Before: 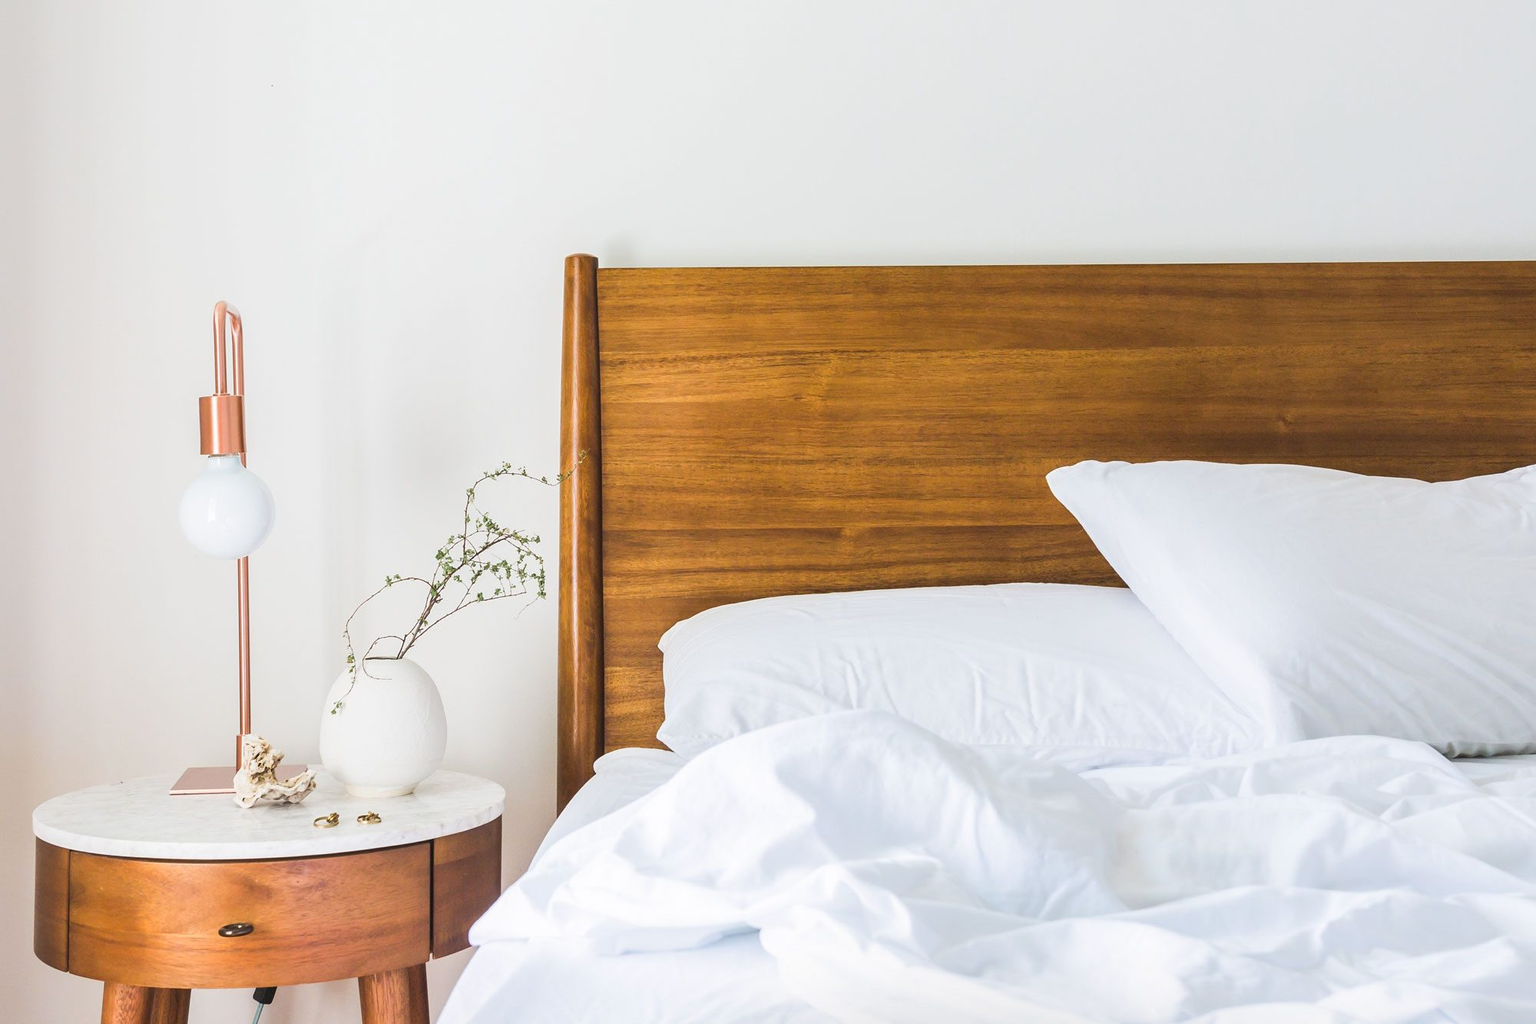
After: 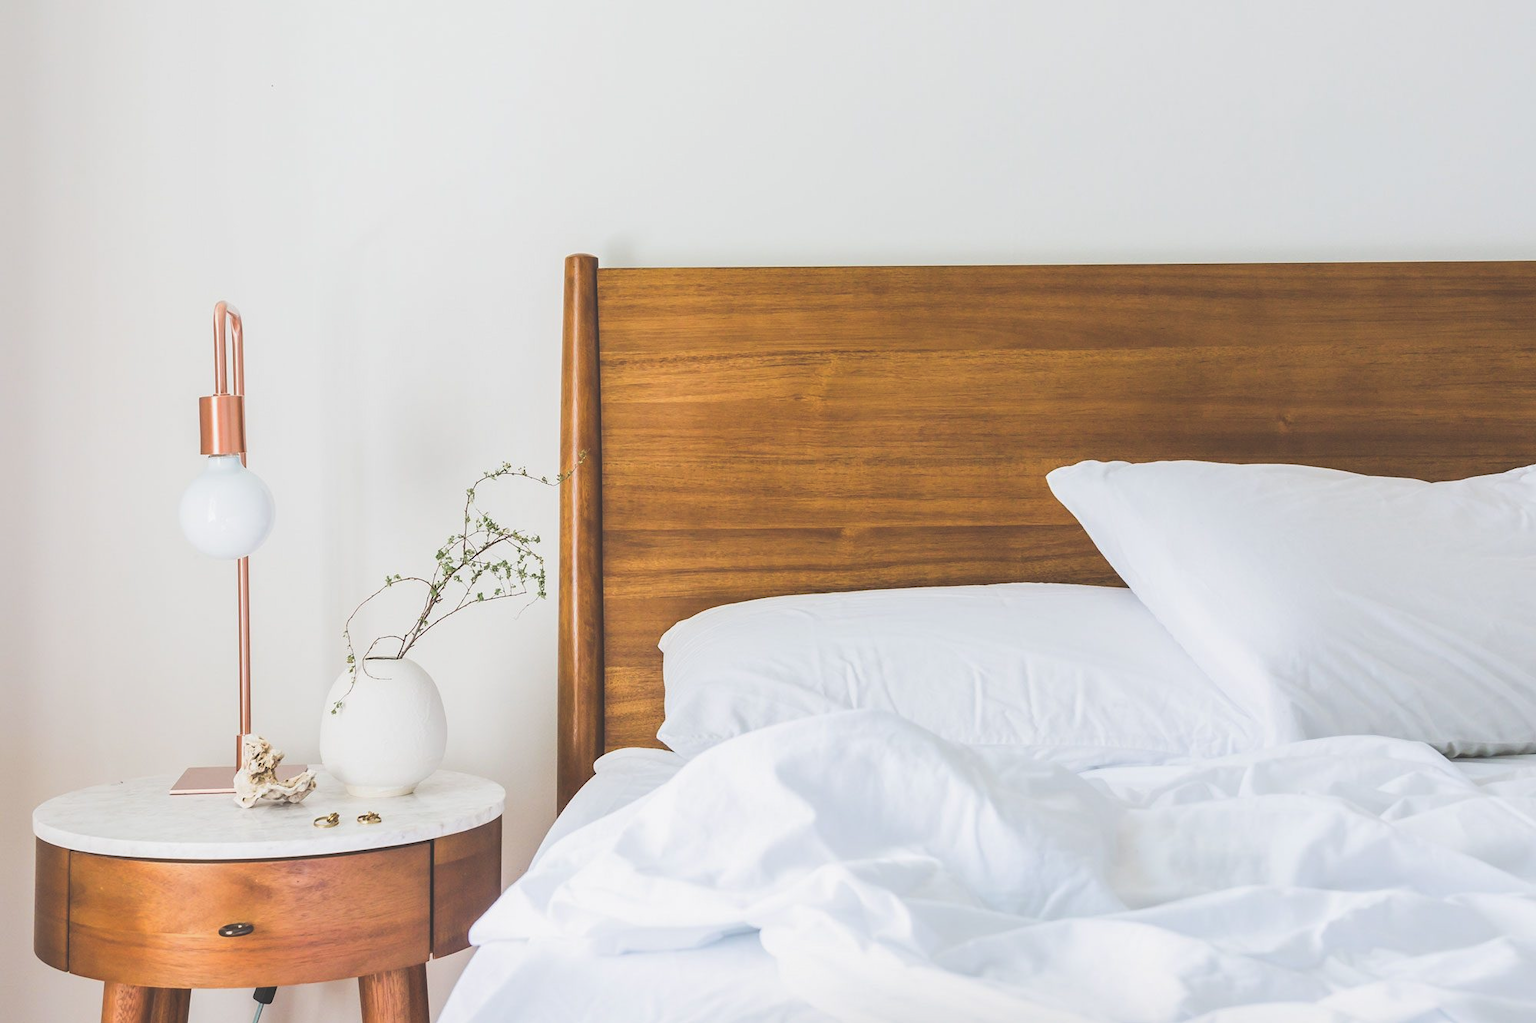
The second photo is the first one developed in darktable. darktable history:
exposure: black level correction -0.026, exposure -0.118 EV, compensate exposure bias true, compensate highlight preservation false
